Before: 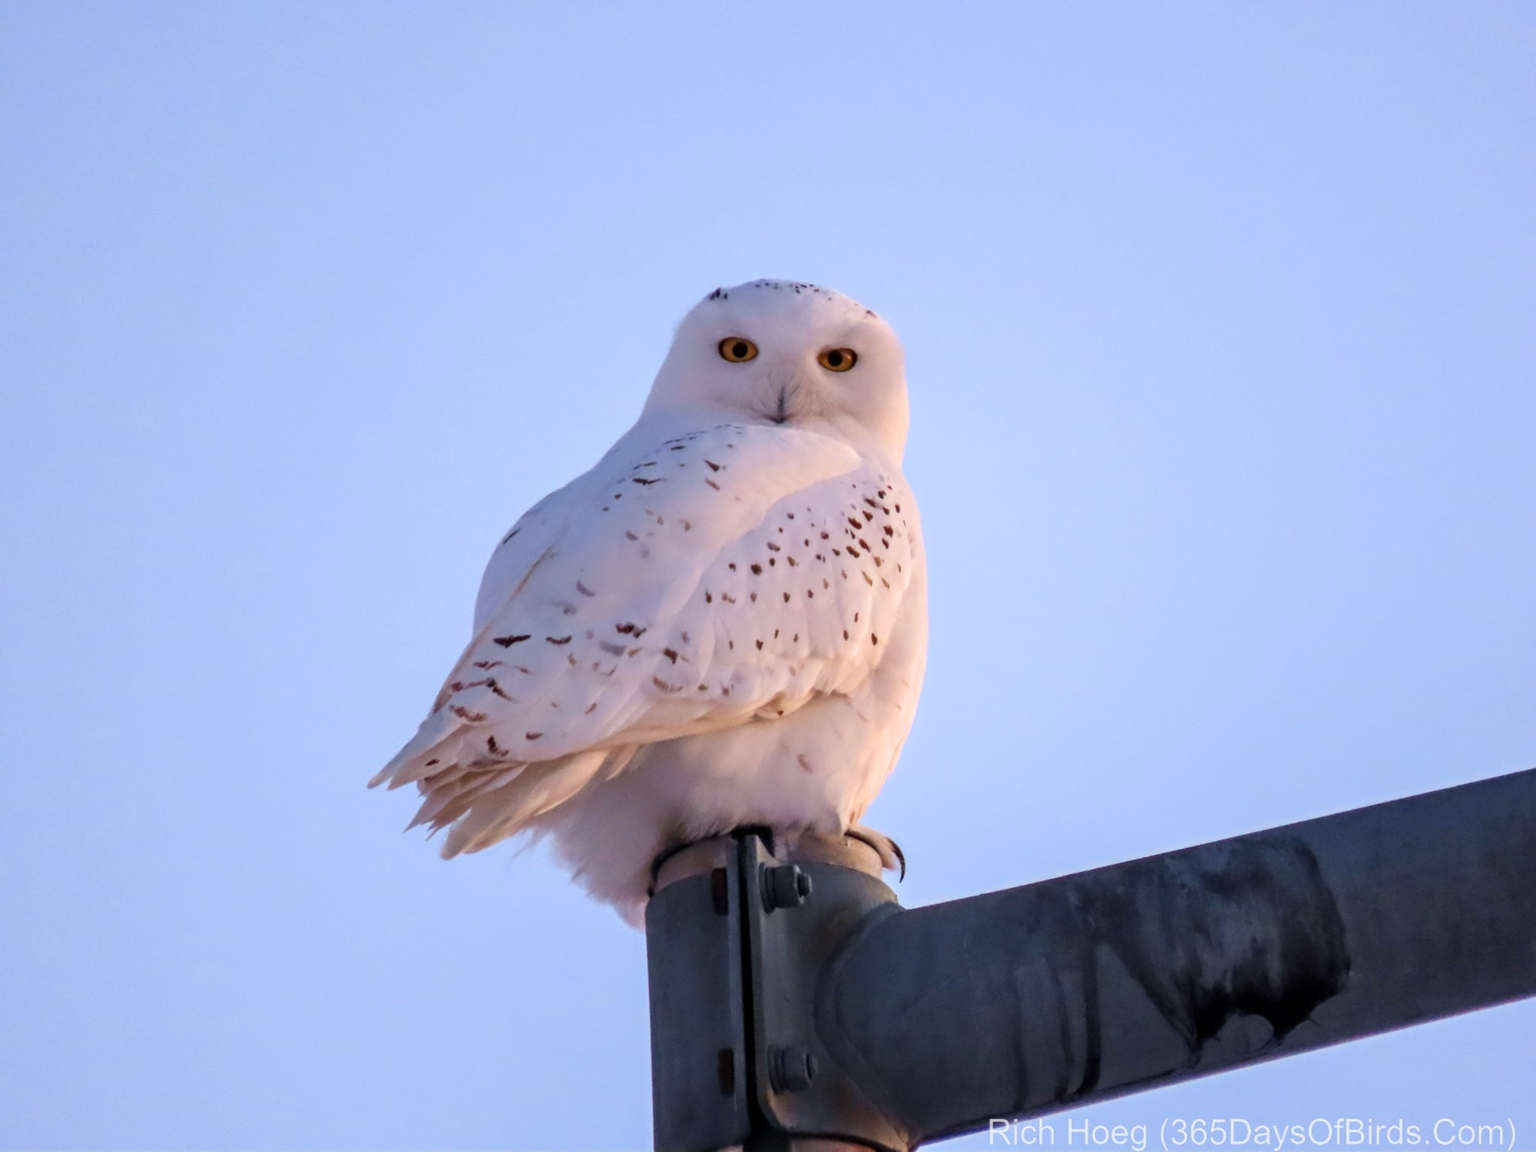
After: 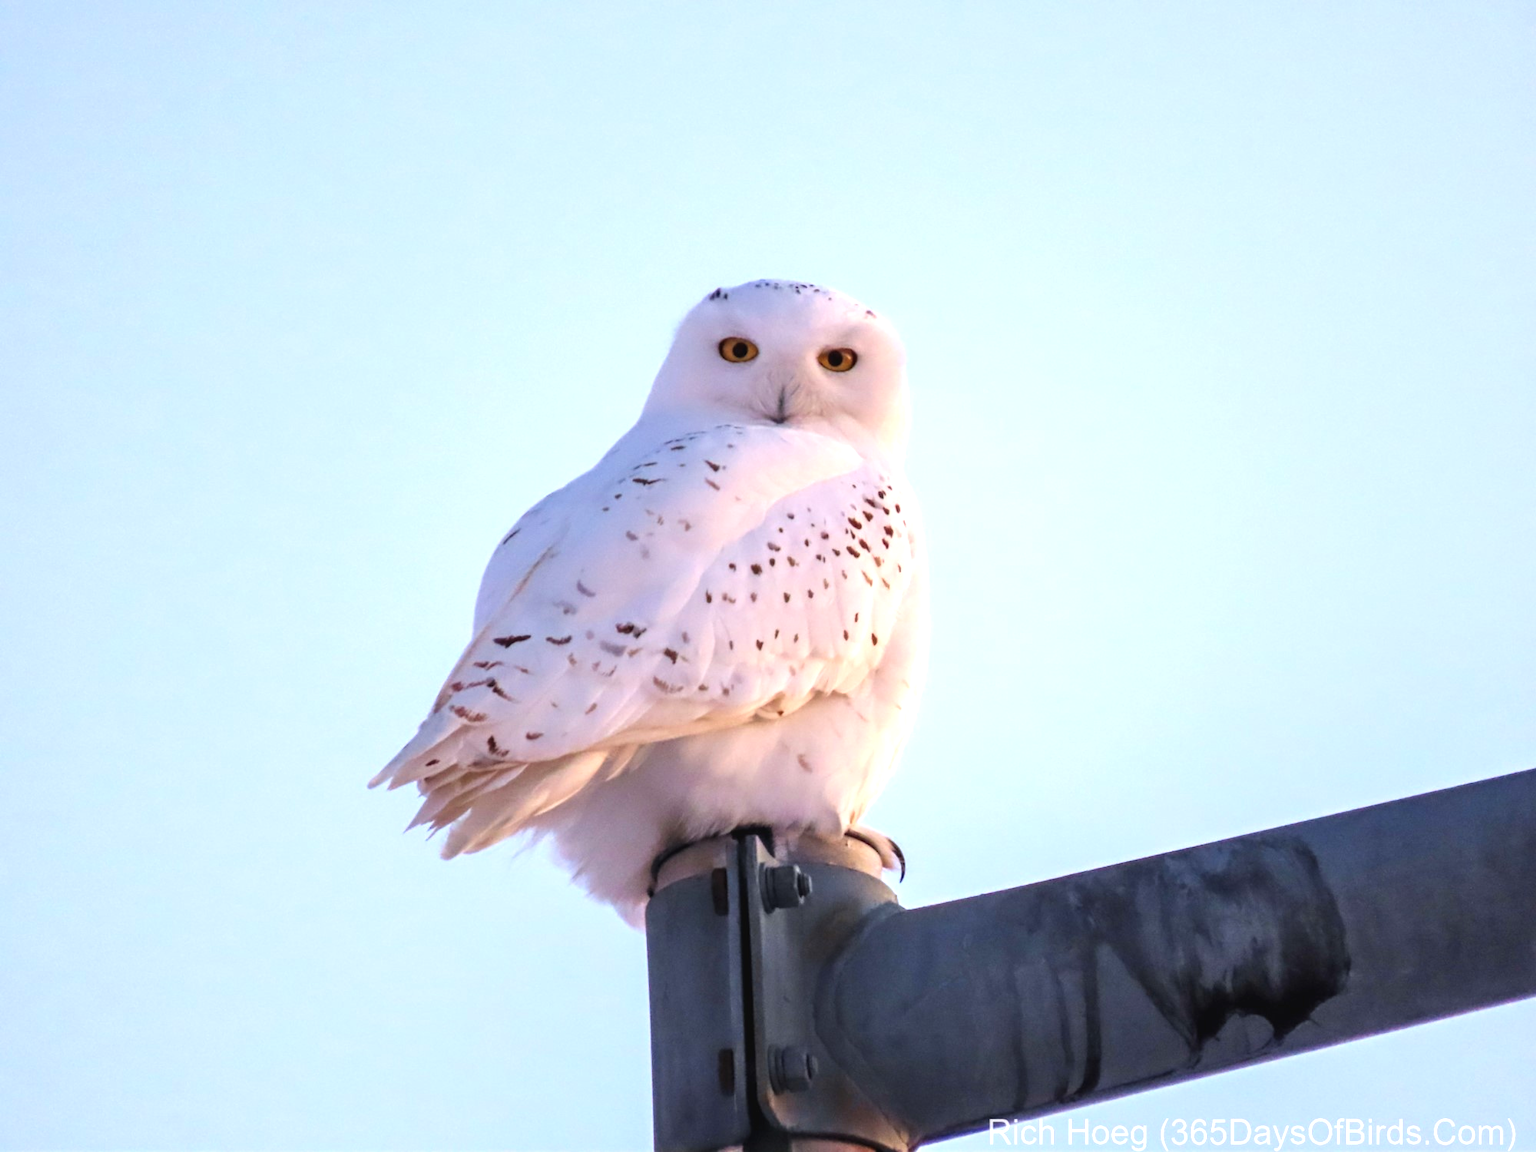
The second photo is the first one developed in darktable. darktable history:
exposure: black level correction -0.002, exposure 0.707 EV, compensate exposure bias true, compensate highlight preservation false
